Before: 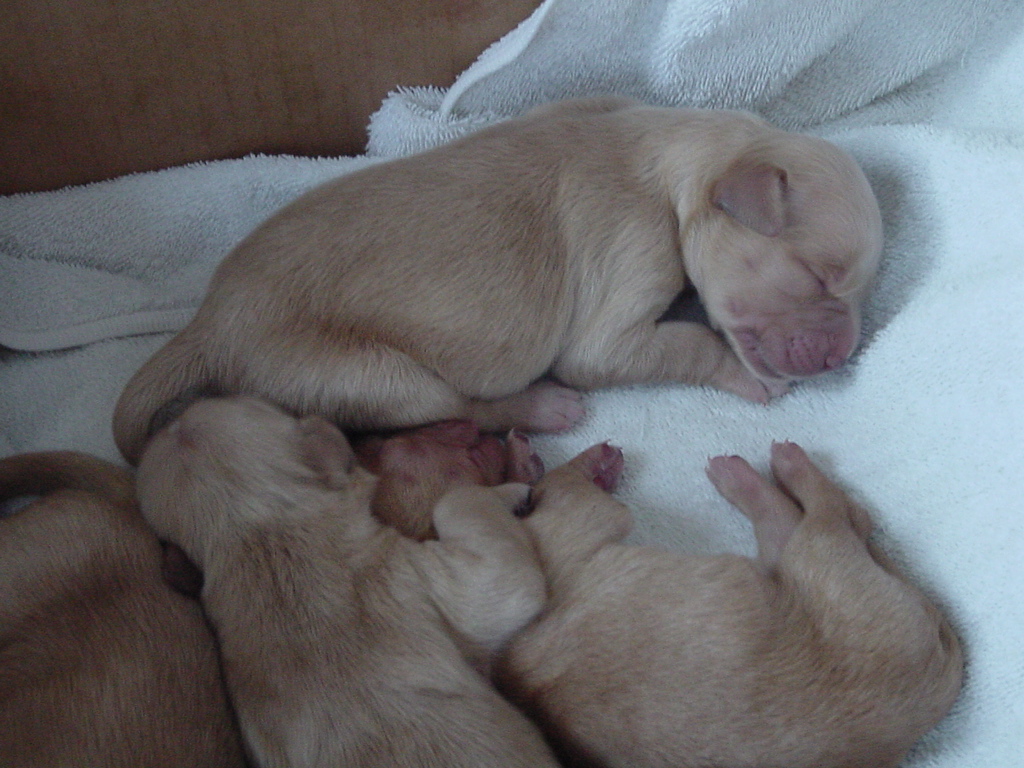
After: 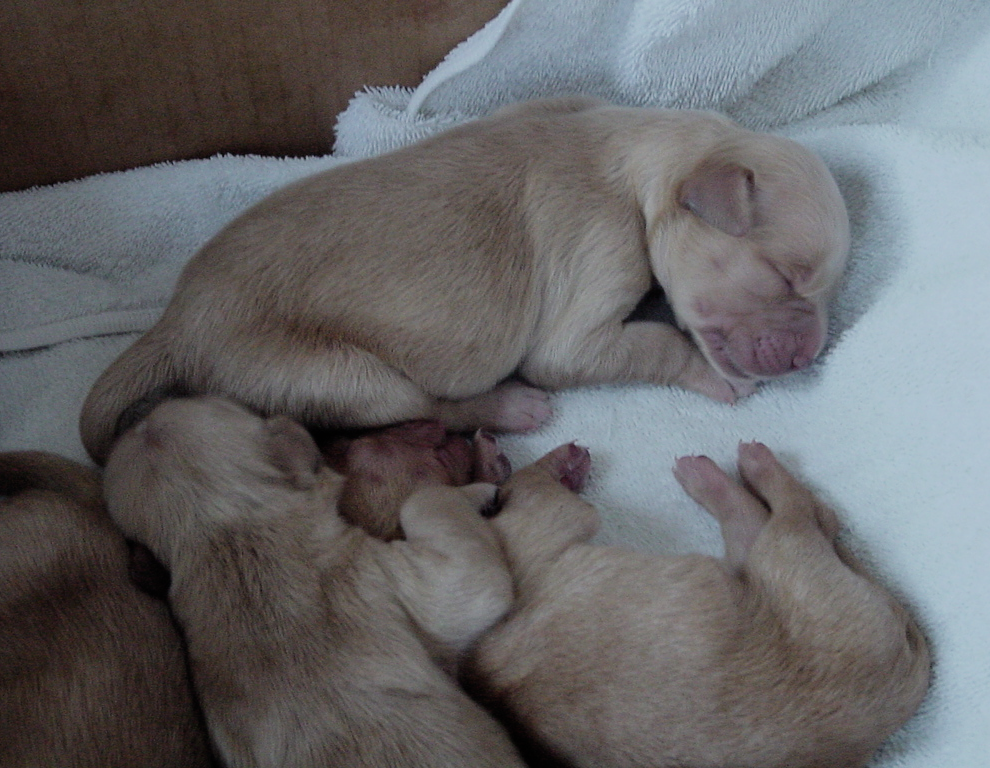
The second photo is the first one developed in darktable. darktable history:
filmic rgb: black relative exposure -7.65 EV, white relative exposure 4.56 EV, hardness 3.61, contrast 1.106
crop and rotate: left 3.238%
